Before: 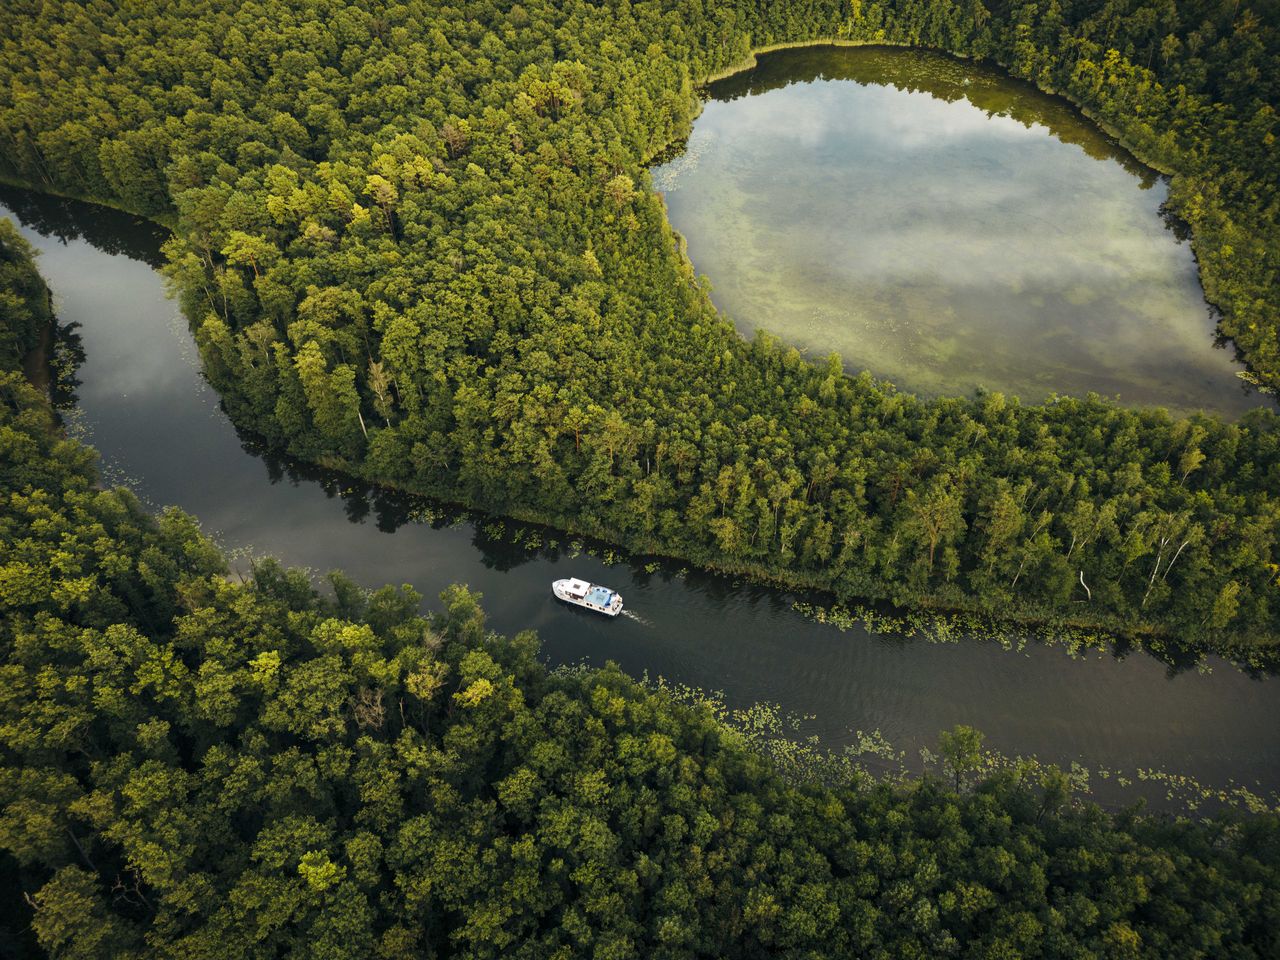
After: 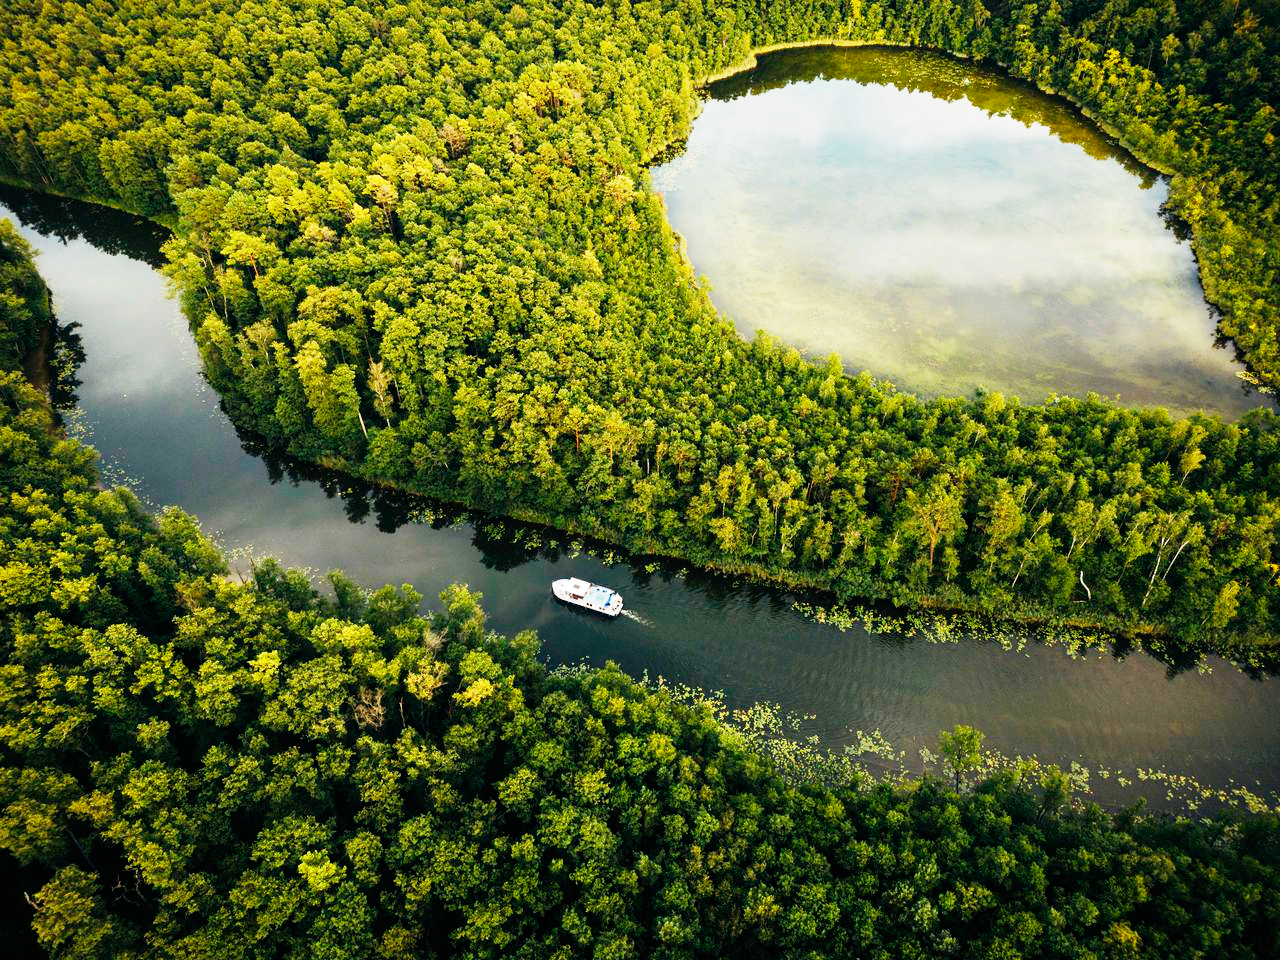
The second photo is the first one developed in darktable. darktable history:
base curve: curves: ch0 [(0, 0) (0, 0.001) (0.001, 0.001) (0.004, 0.002) (0.007, 0.004) (0.015, 0.013) (0.033, 0.045) (0.052, 0.096) (0.075, 0.17) (0.099, 0.241) (0.163, 0.42) (0.219, 0.55) (0.259, 0.616) (0.327, 0.722) (0.365, 0.765) (0.522, 0.873) (0.547, 0.881) (0.689, 0.919) (0.826, 0.952) (1, 1)], exposure shift 0.584, preserve colors none
